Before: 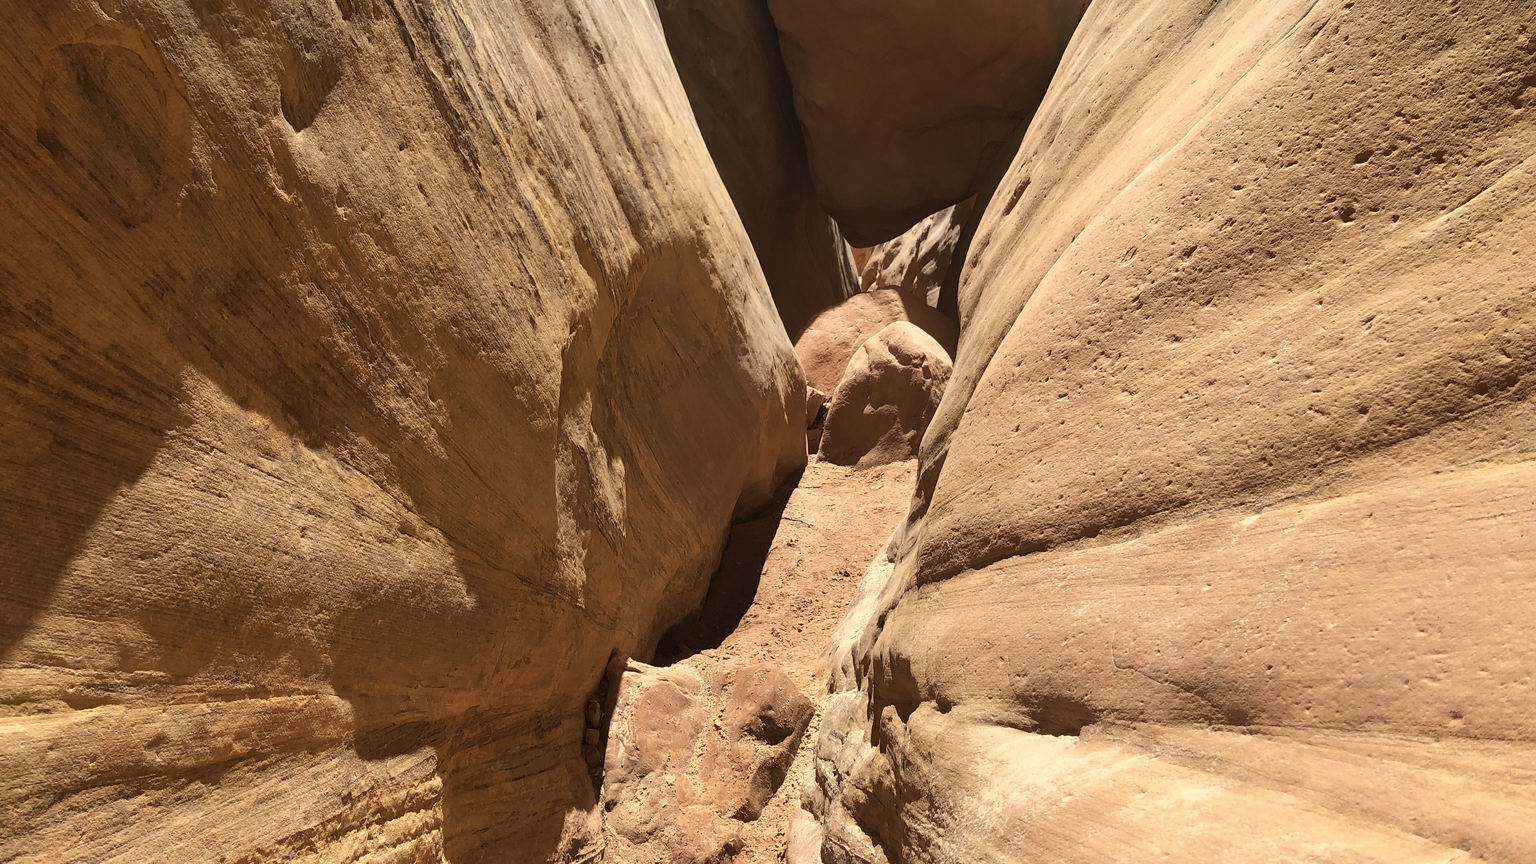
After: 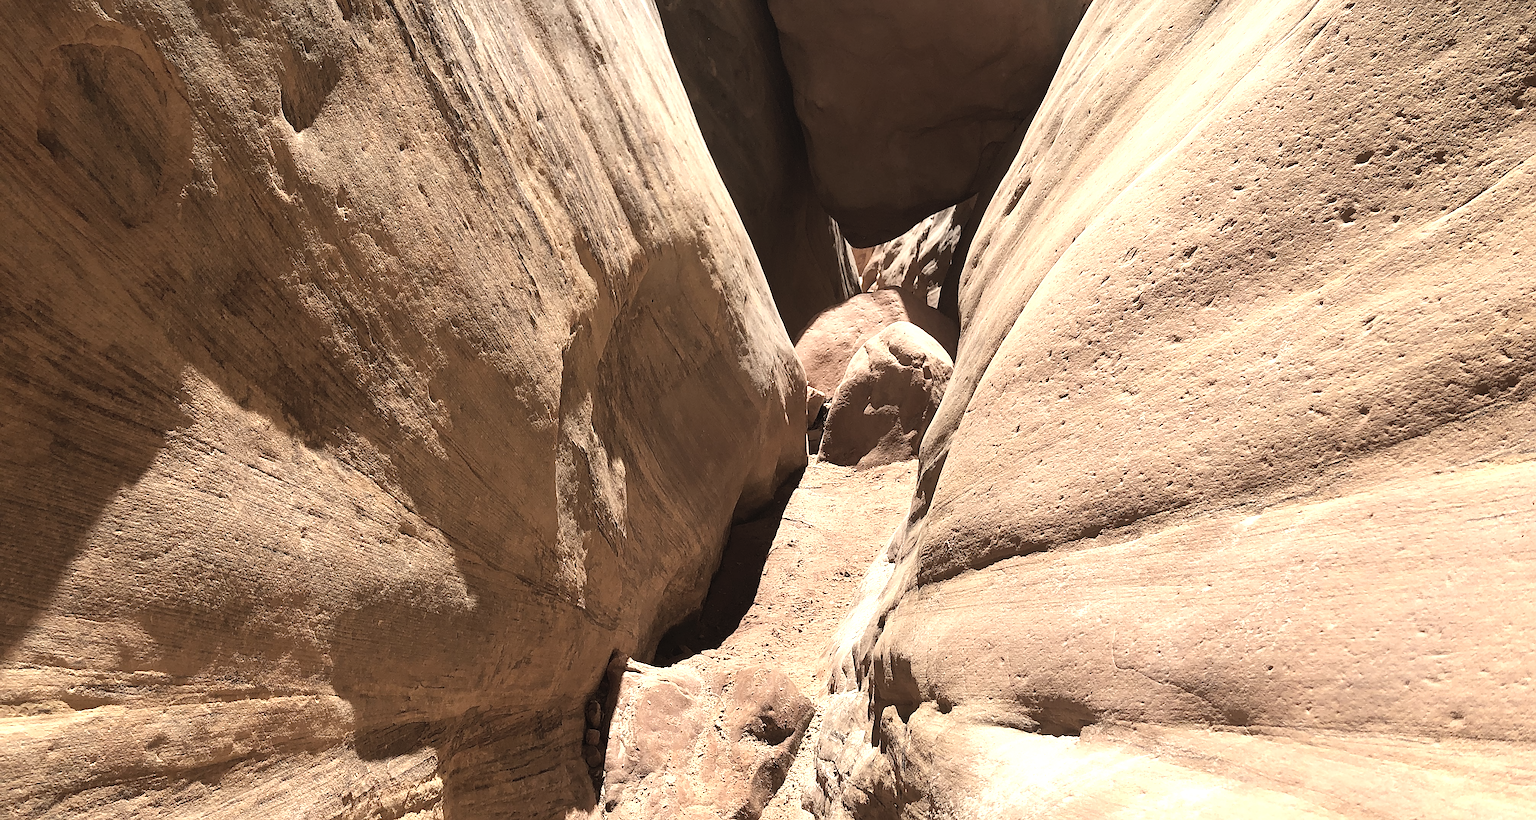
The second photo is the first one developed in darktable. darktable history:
sharpen: on, module defaults
tone equalizer: -8 EV -0.765 EV, -7 EV -0.719 EV, -6 EV -0.587 EV, -5 EV -0.371 EV, -3 EV 0.379 EV, -2 EV 0.6 EV, -1 EV 0.678 EV, +0 EV 0.734 EV, mask exposure compensation -0.496 EV
contrast brightness saturation: contrast -0.043, saturation -0.416
crop and rotate: top 0%, bottom 5.08%
